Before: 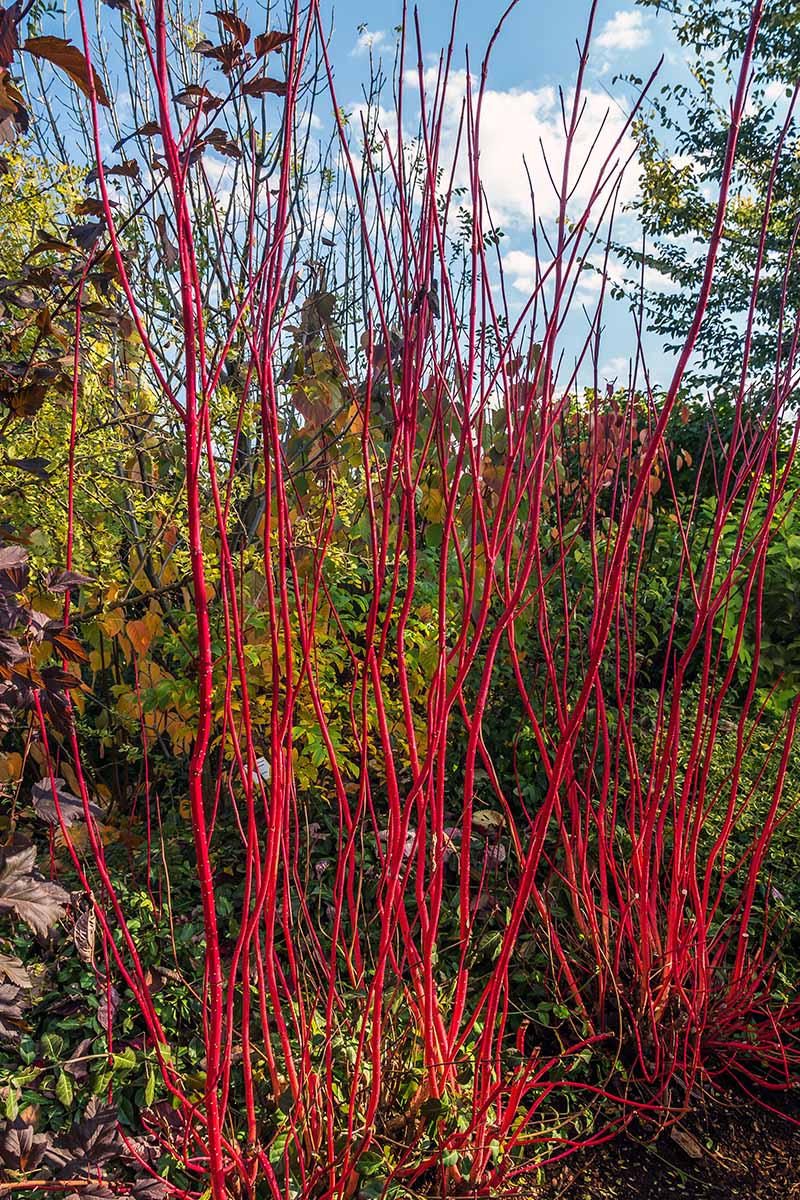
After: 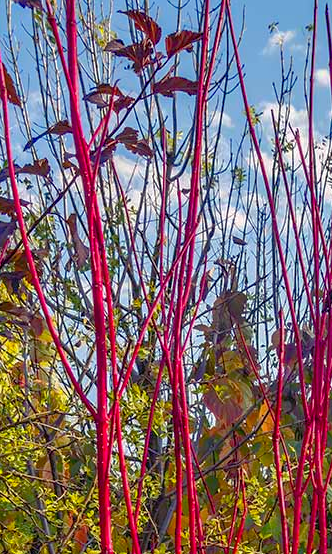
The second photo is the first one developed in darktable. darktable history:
shadows and highlights: on, module defaults
color balance rgb: shadows lift › luminance -21.533%, shadows lift › chroma 8.952%, shadows lift › hue 282.81°, highlights gain › chroma 0.291%, highlights gain › hue 329.77°, perceptual saturation grading › global saturation 27.572%, perceptual saturation grading › highlights -25.481%, perceptual saturation grading › shadows 25.476%
base curve: curves: ch0 [(0, 0) (0.472, 0.455) (1, 1)], preserve colors none
crop and rotate: left 11.211%, top 0.09%, right 47.204%, bottom 53.712%
